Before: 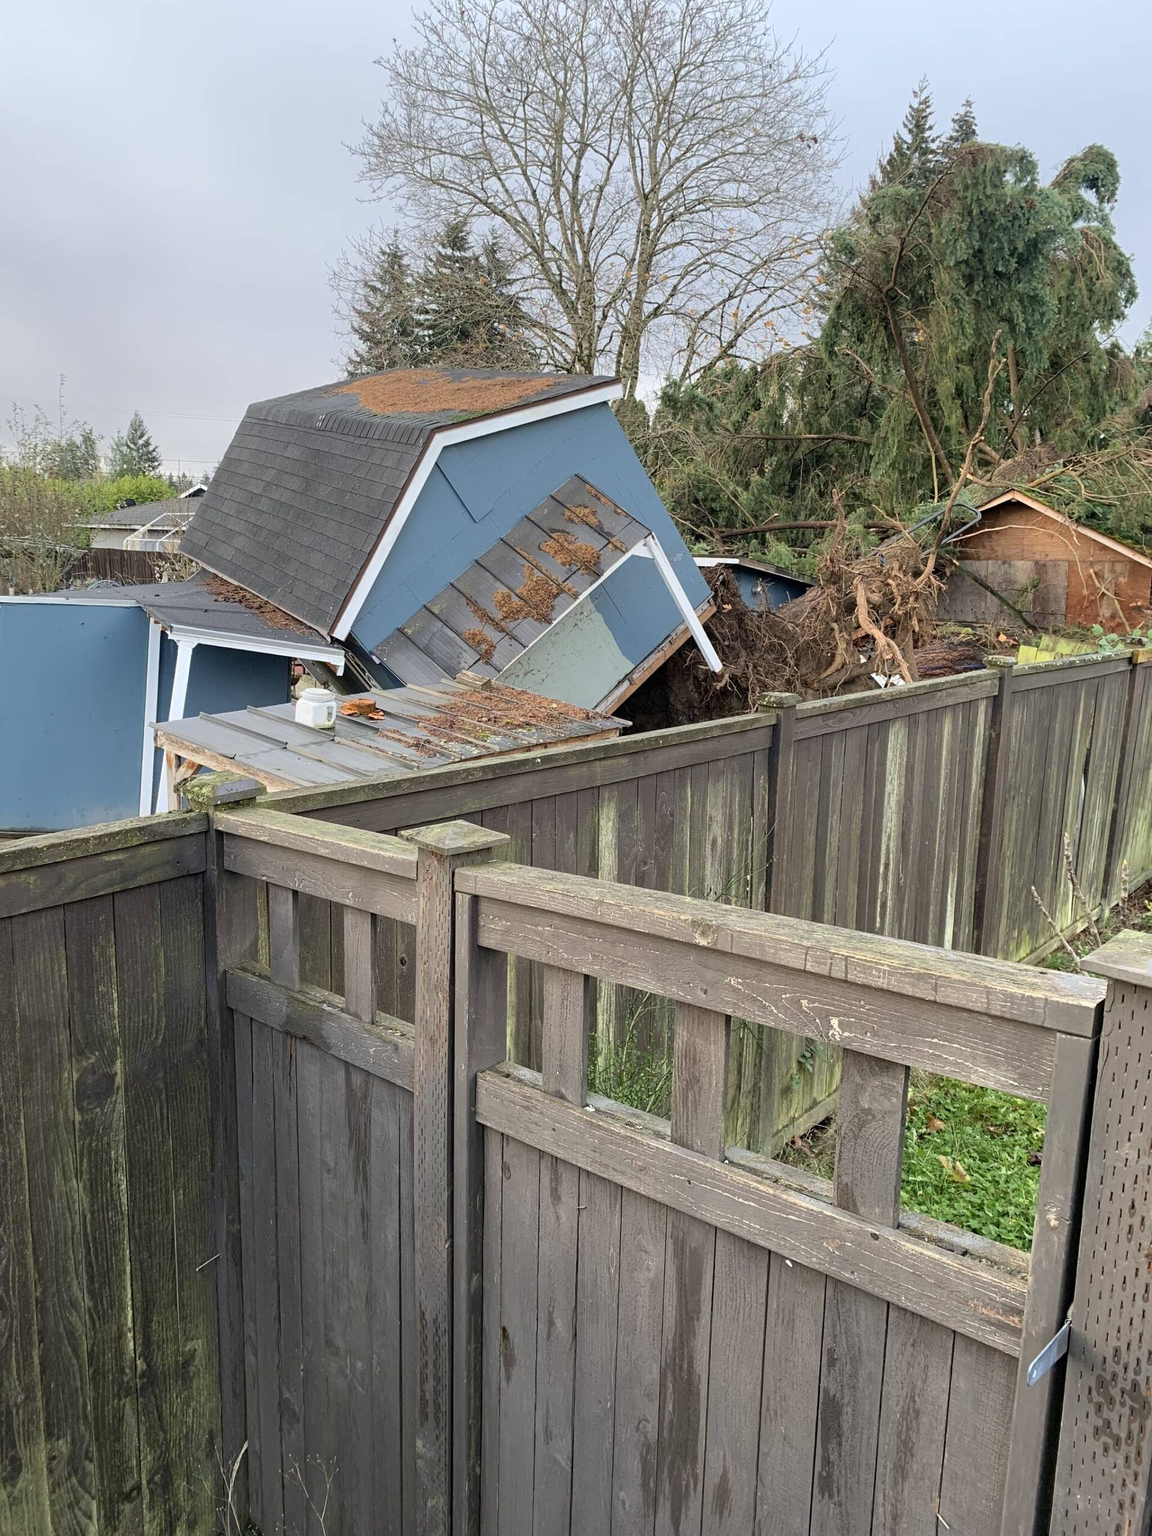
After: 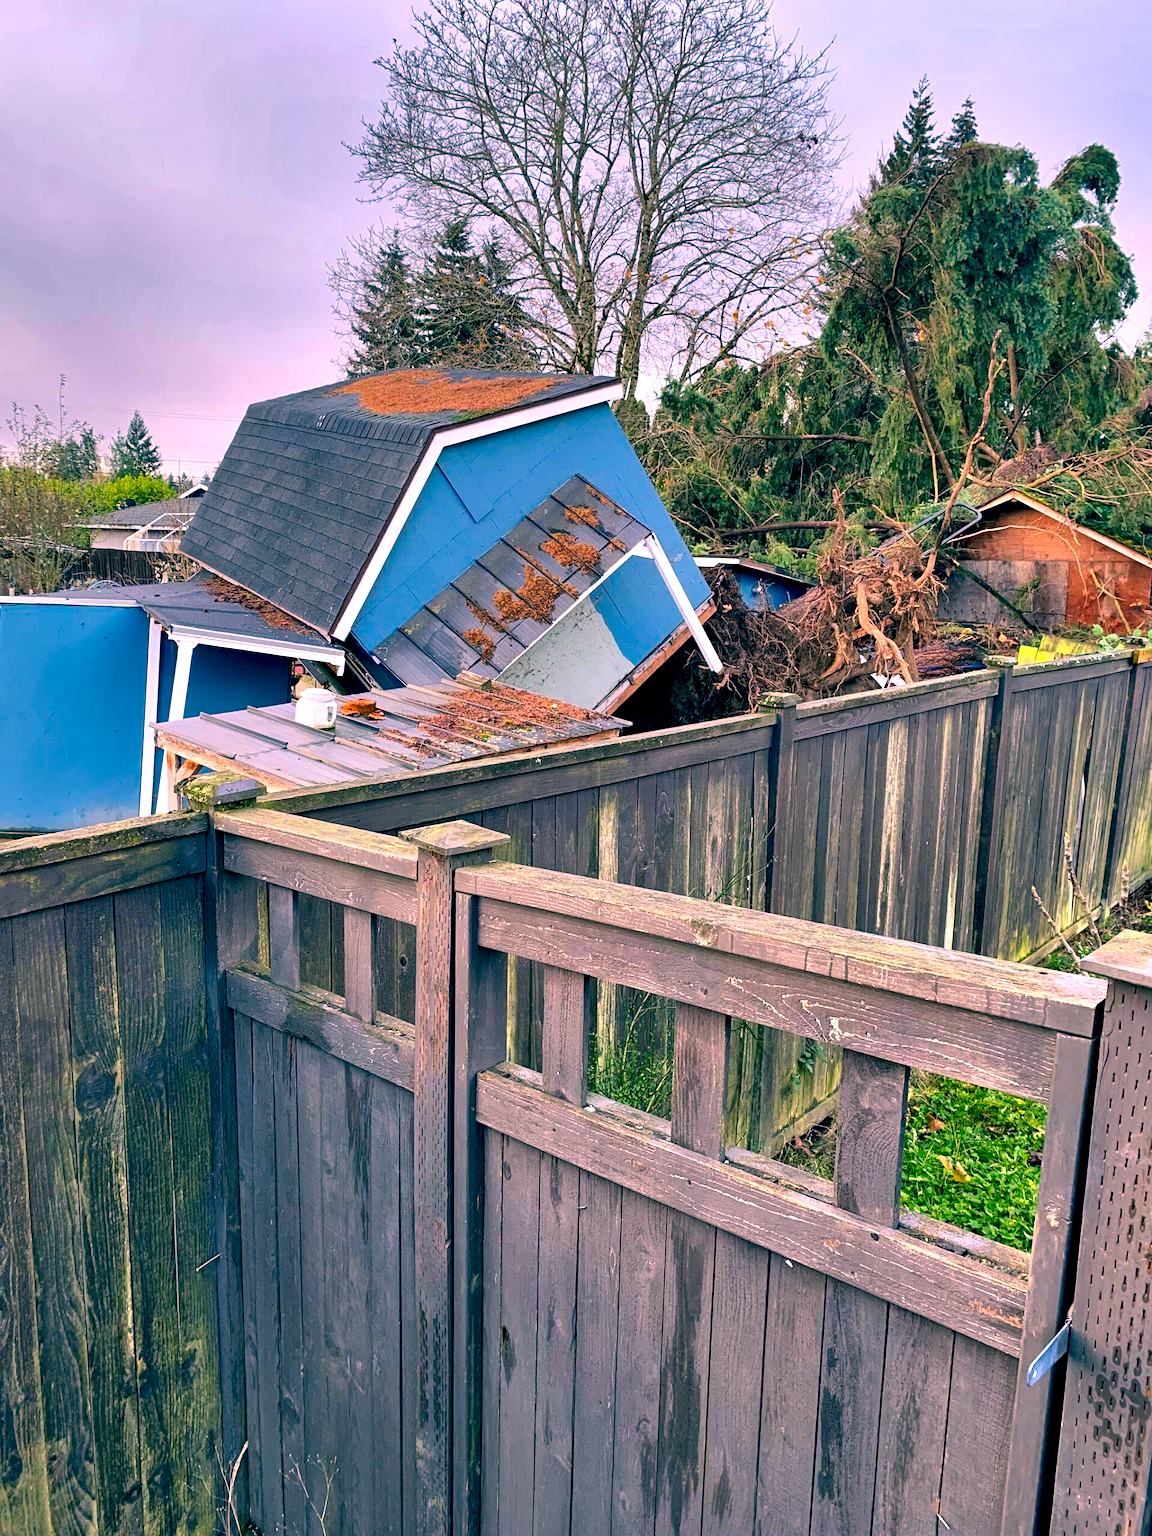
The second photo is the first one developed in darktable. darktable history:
contrast equalizer: y [[0.6 ×6], [0.55 ×6], [0 ×6], [0 ×6], [0 ×6]]
color correction: highlights a* 16.37, highlights b* 0.202, shadows a* -14.83, shadows b* -14.22, saturation 1.5
shadows and highlights: soften with gaussian
